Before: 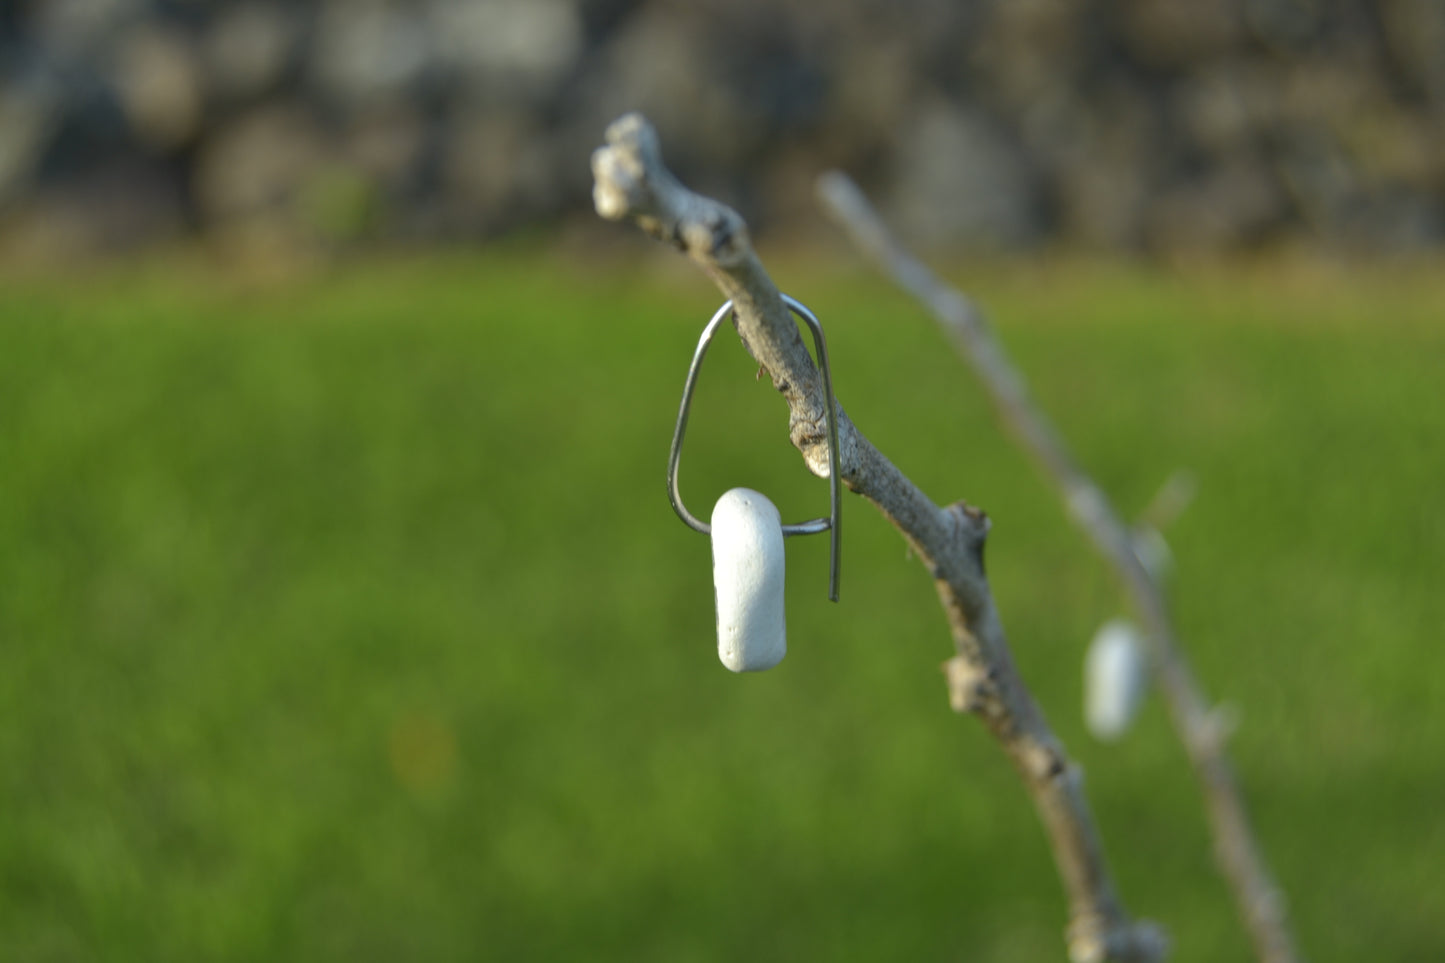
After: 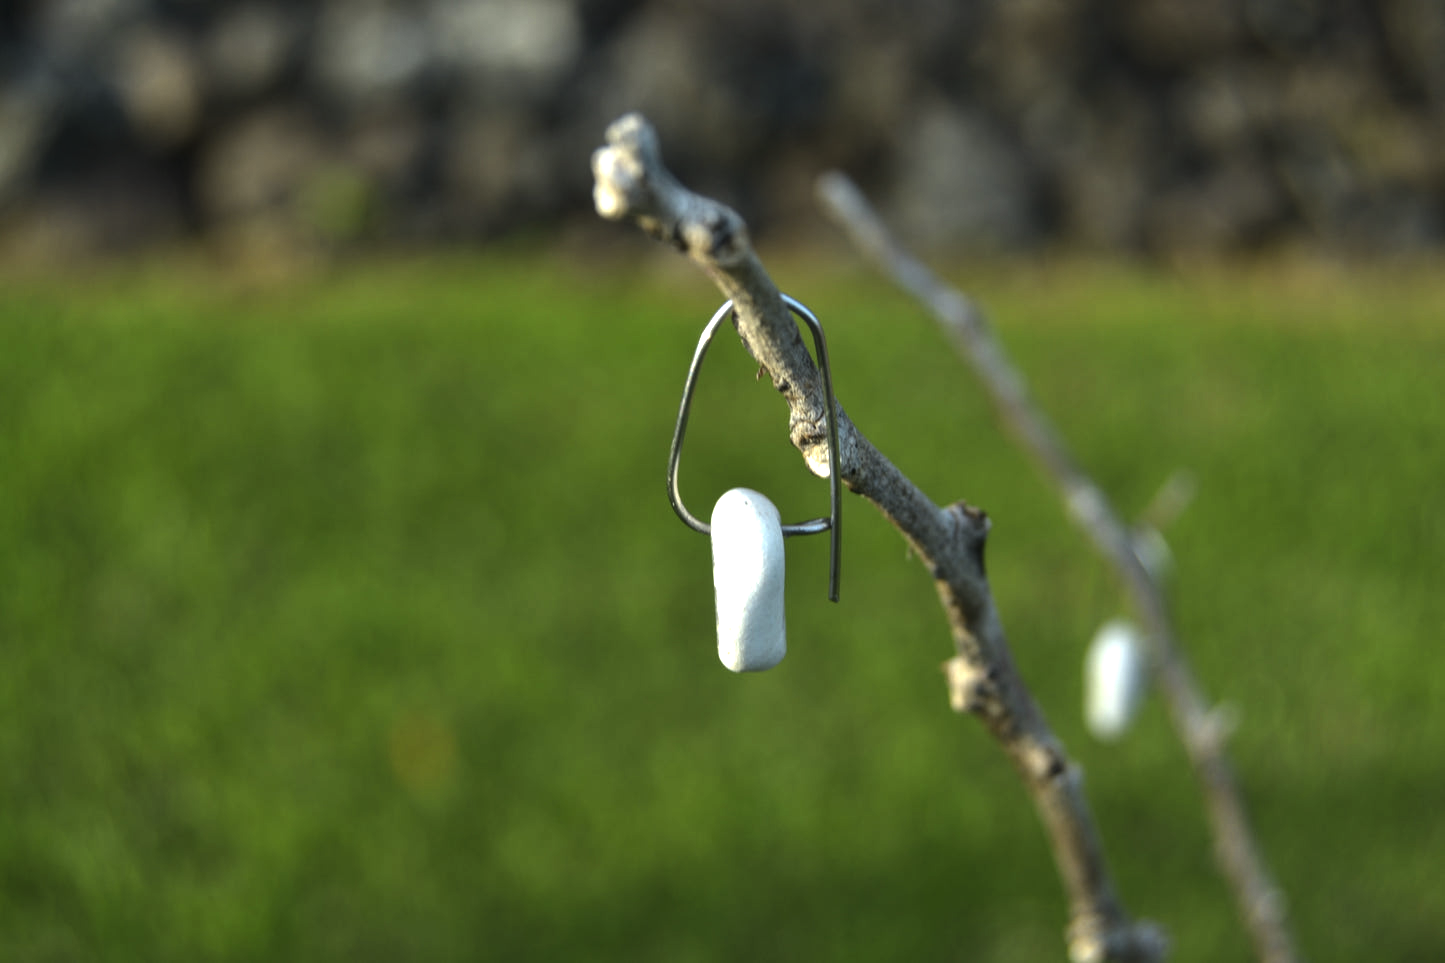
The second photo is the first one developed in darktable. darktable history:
levels: levels [0.044, 0.475, 0.791]
